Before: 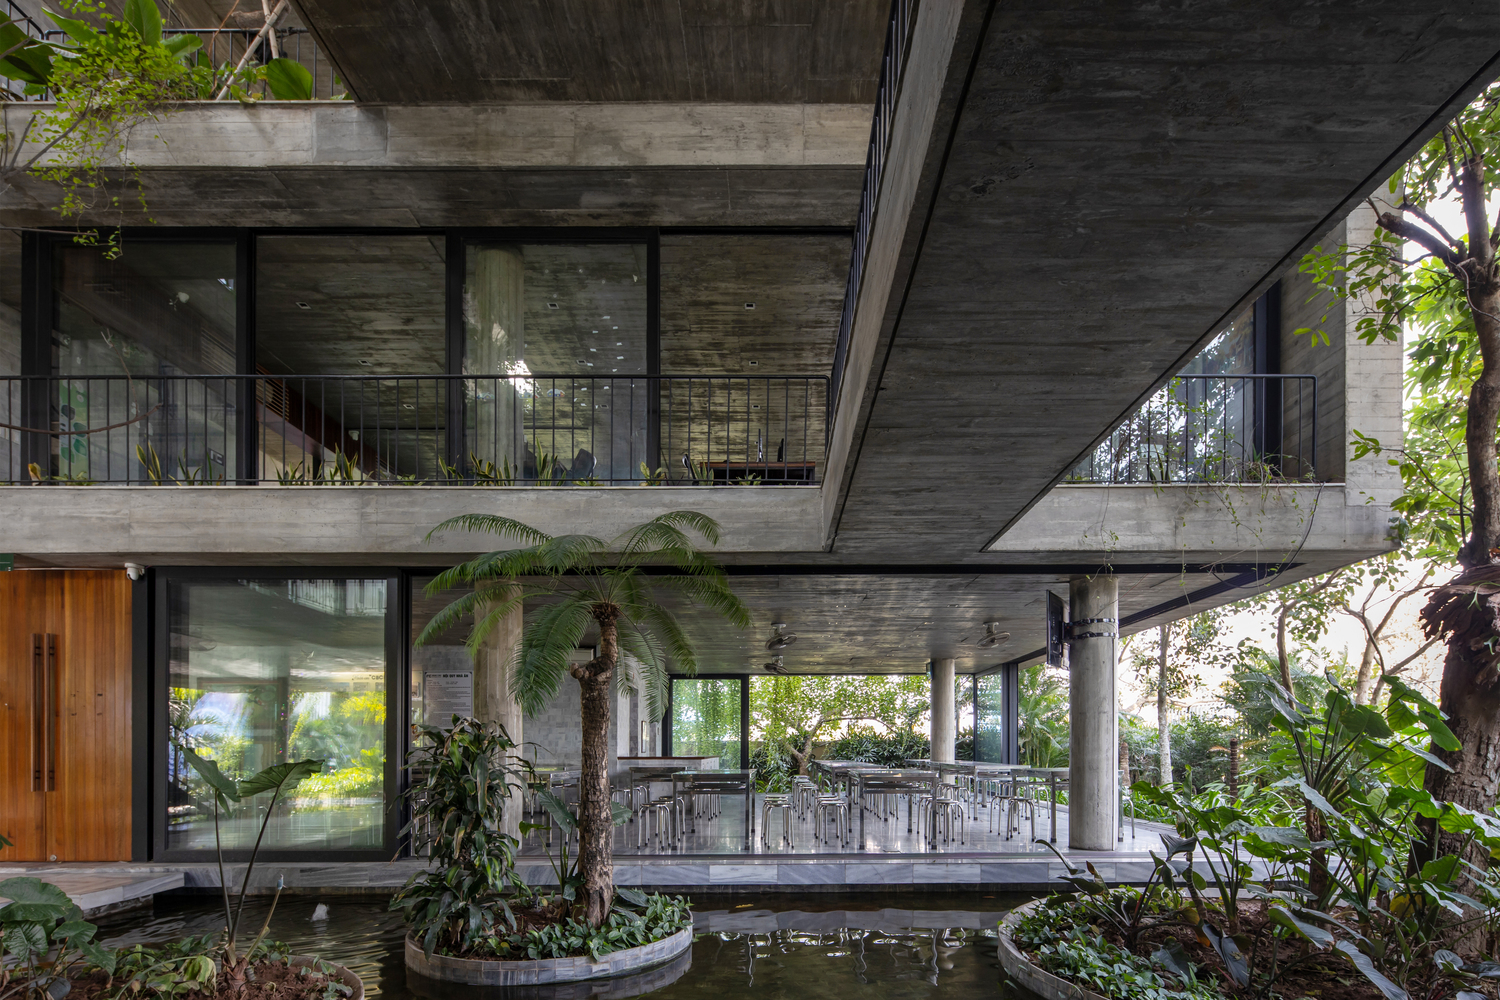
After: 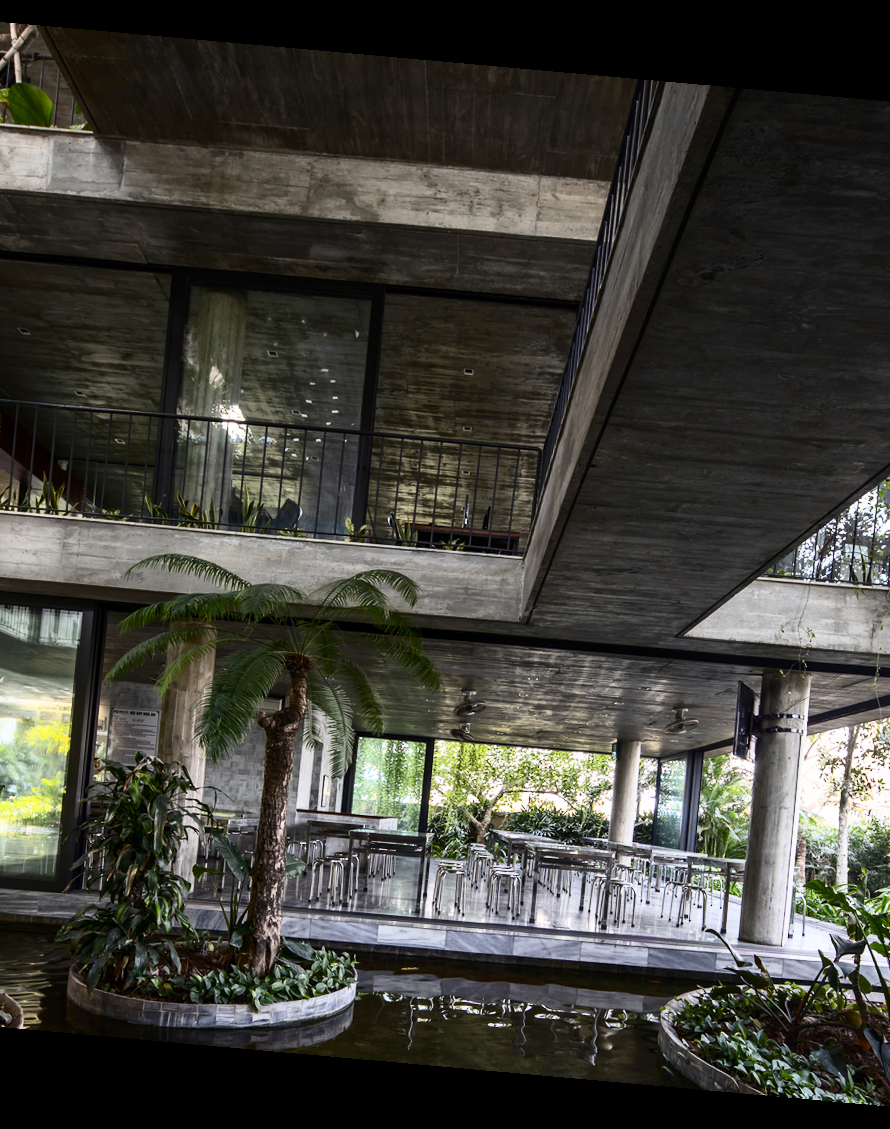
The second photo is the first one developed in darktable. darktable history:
crop: left 21.496%, right 22.254%
contrast brightness saturation: contrast 0.39, brightness 0.1
rotate and perspective: rotation 5.12°, automatic cropping off
